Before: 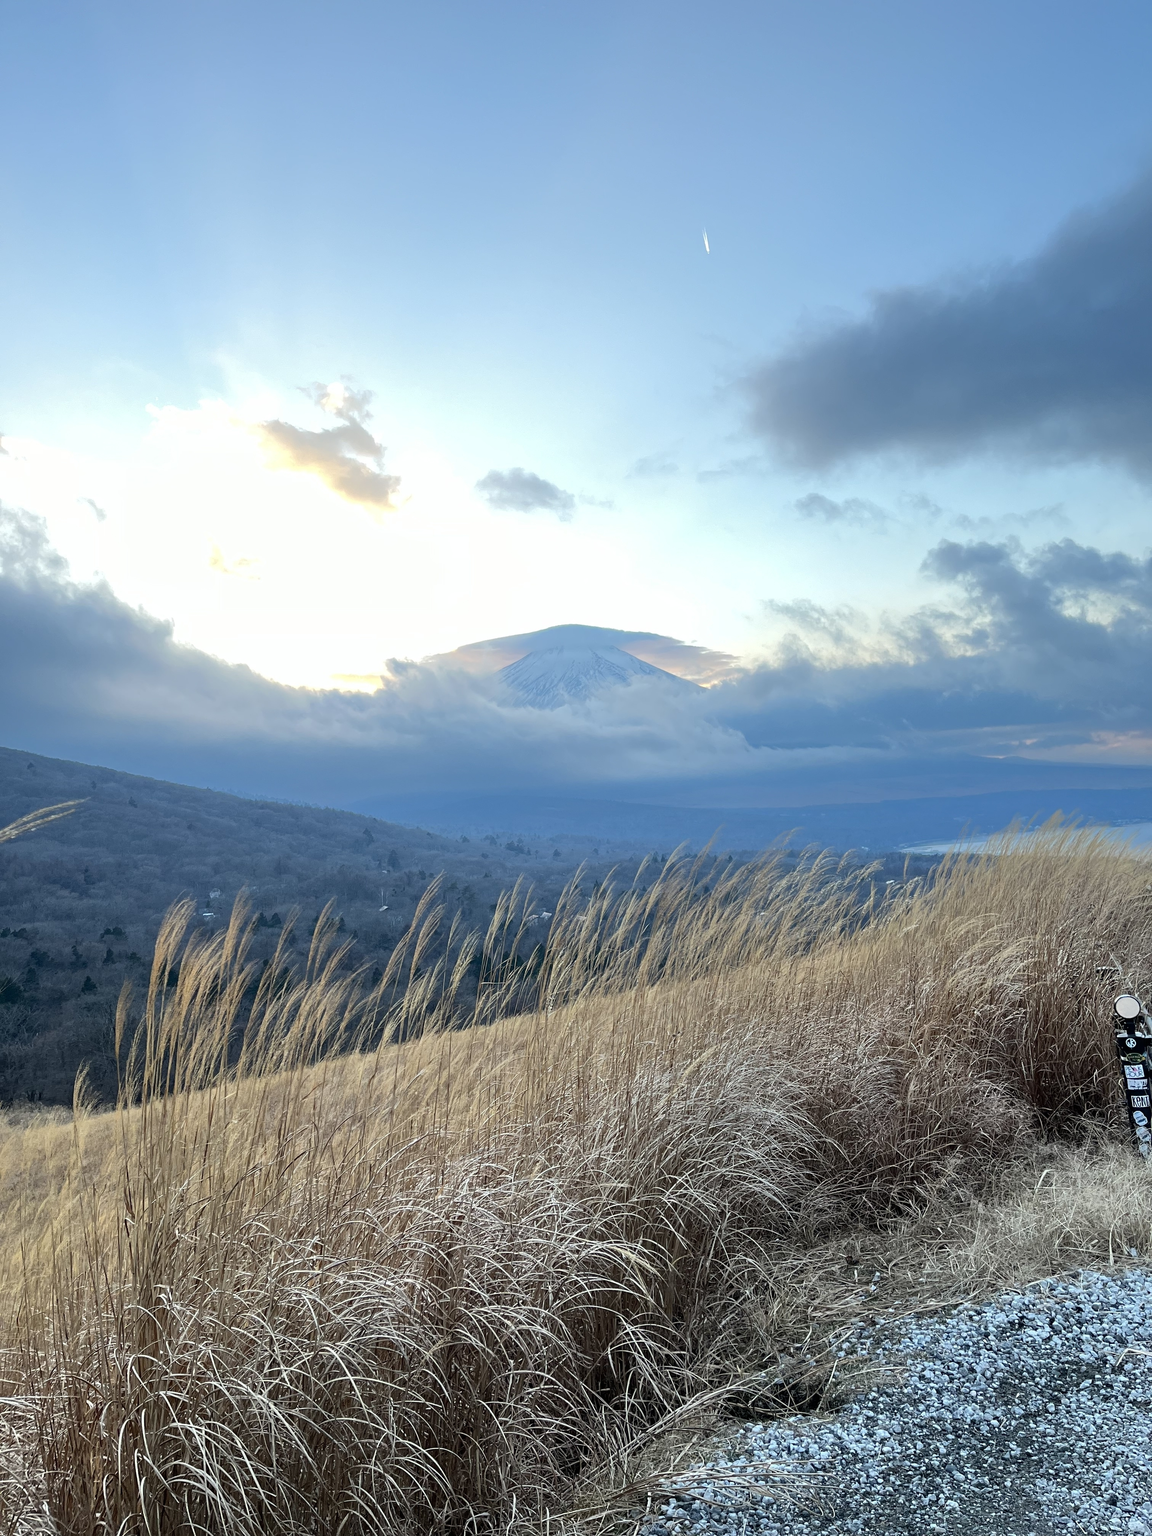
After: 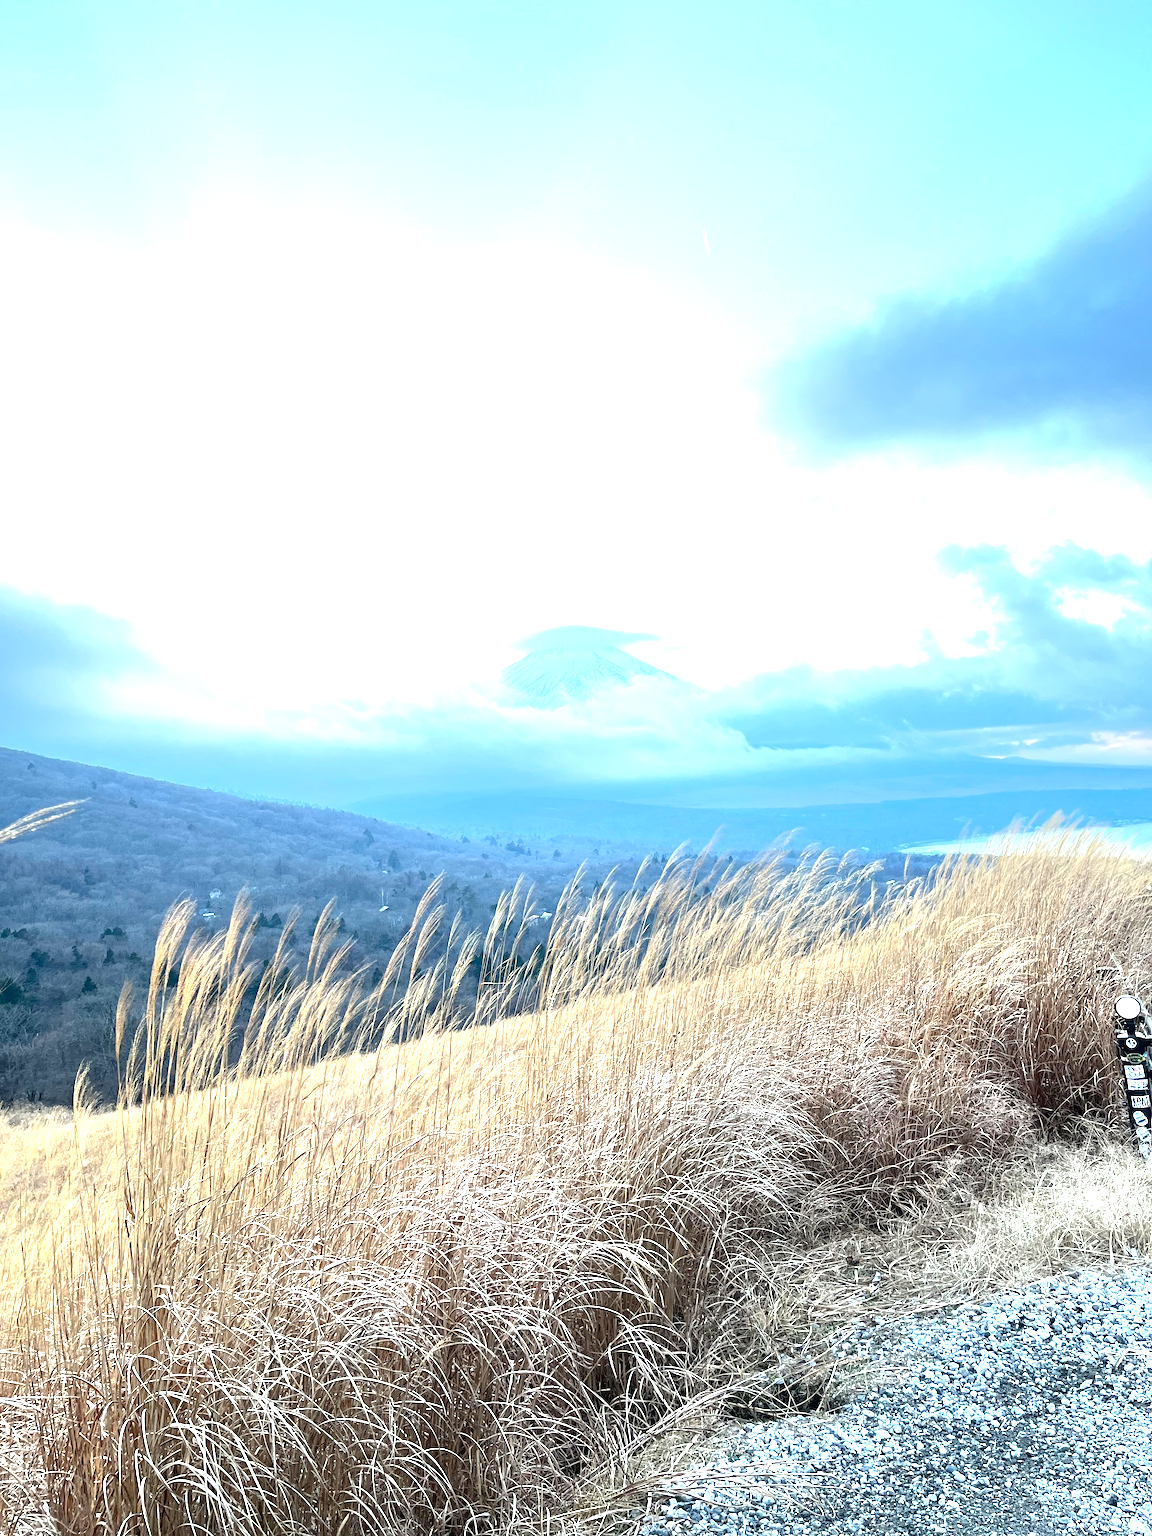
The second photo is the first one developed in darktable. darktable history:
exposure: black level correction 0, exposure 1.606 EV, compensate exposure bias true, compensate highlight preservation false
